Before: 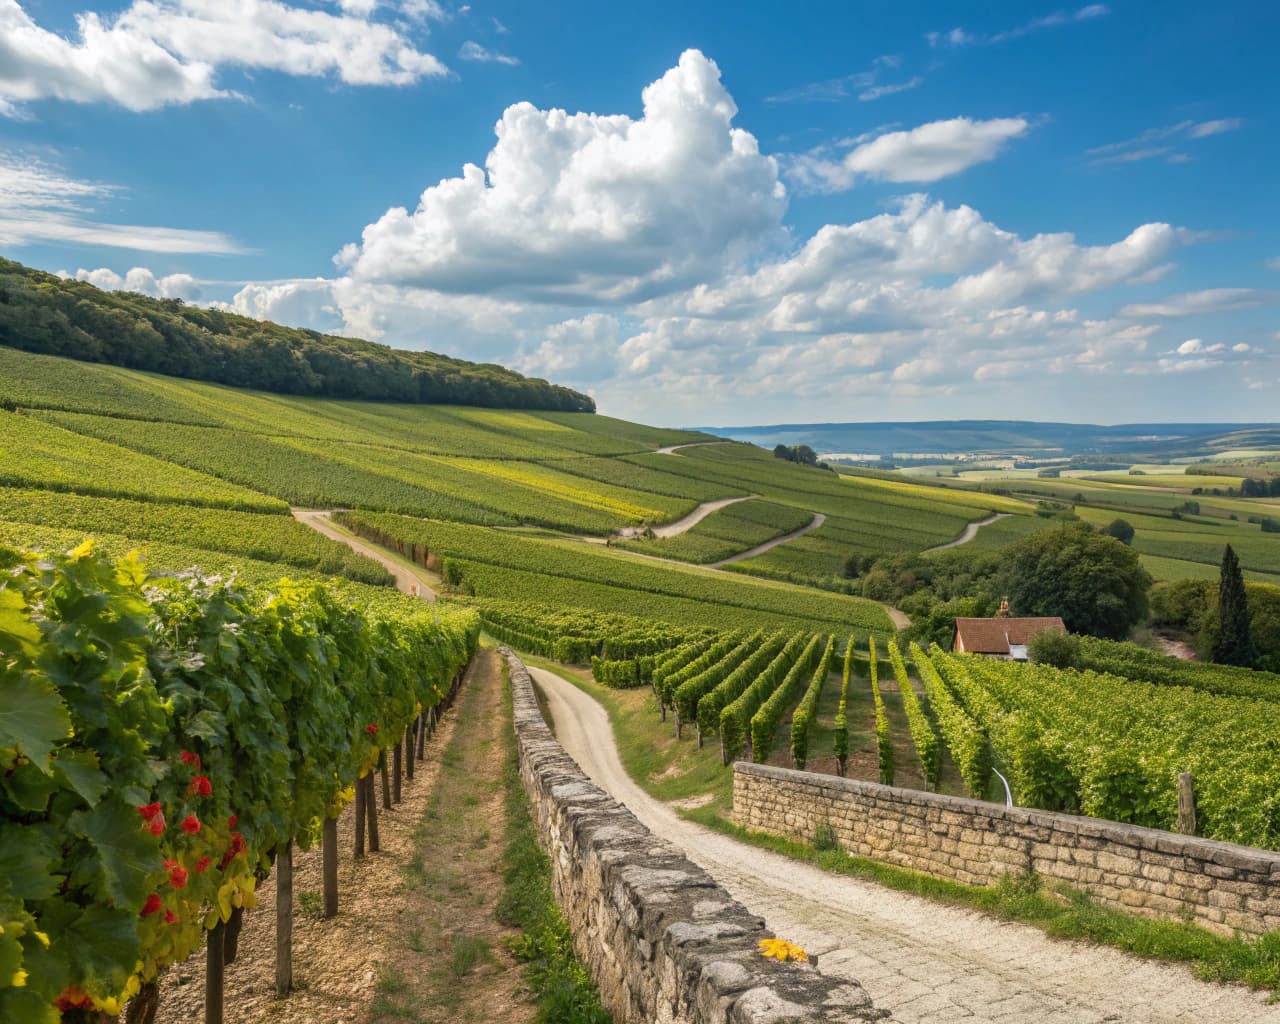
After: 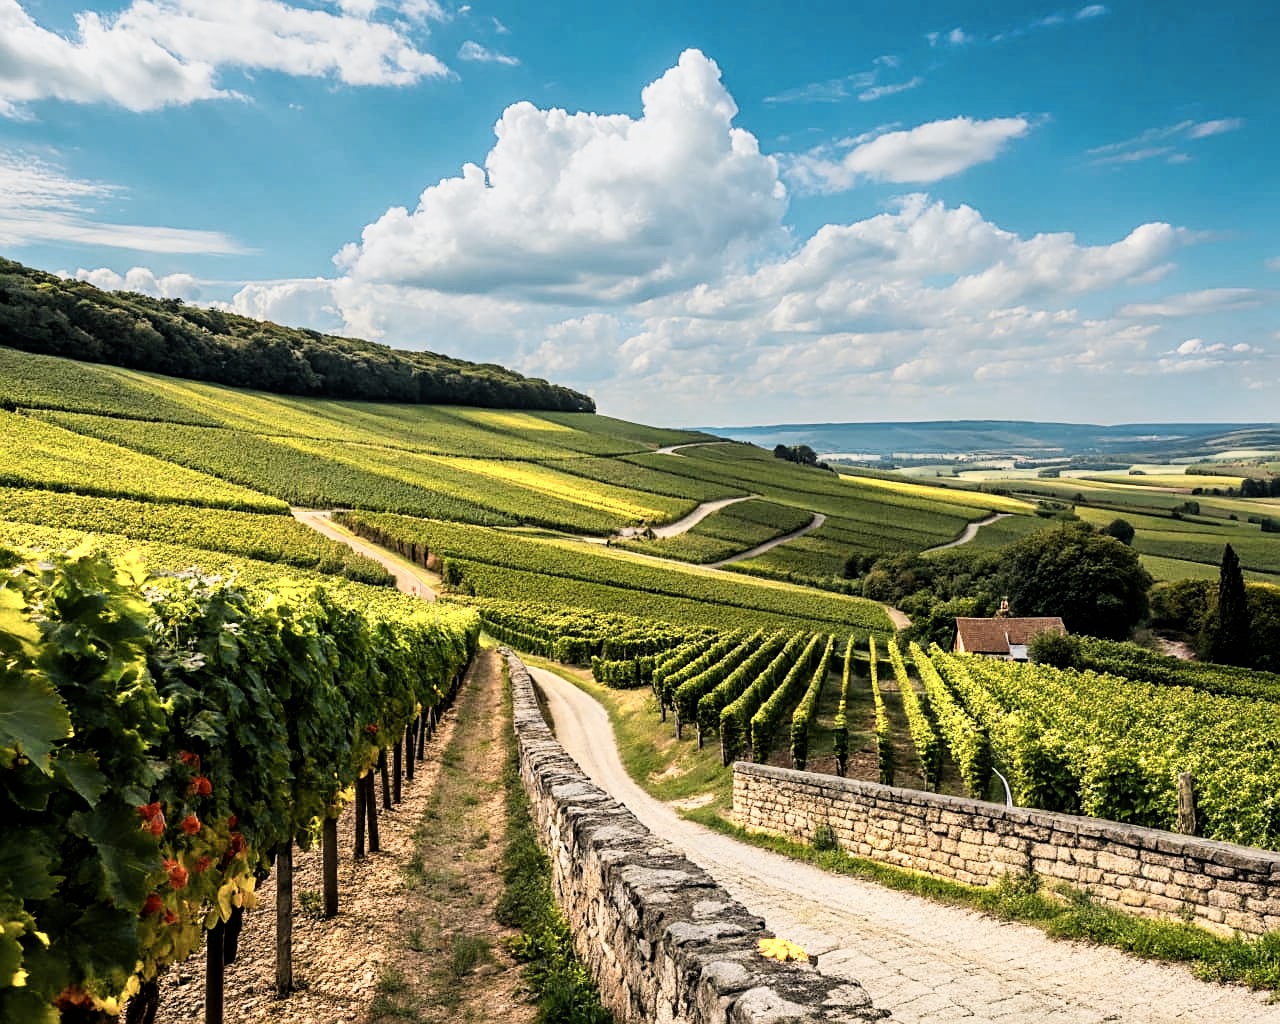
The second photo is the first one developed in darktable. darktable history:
color balance rgb: power › hue 312.42°, perceptual saturation grading › global saturation 14.725%, perceptual brilliance grading › highlights 14.128%, perceptual brilliance grading › shadows -19.133%
sharpen: on, module defaults
filmic rgb: black relative exposure -5.12 EV, white relative exposure 4 EV, threshold 3.01 EV, hardness 2.89, contrast 1.193, highlights saturation mix -28.84%, enable highlight reconstruction true
color zones: curves: ch0 [(0.018, 0.548) (0.224, 0.64) (0.425, 0.447) (0.675, 0.575) (0.732, 0.579)]; ch1 [(0.066, 0.487) (0.25, 0.5) (0.404, 0.43) (0.75, 0.421) (0.956, 0.421)]; ch2 [(0.044, 0.561) (0.215, 0.465) (0.399, 0.544) (0.465, 0.548) (0.614, 0.447) (0.724, 0.43) (0.882, 0.623) (0.956, 0.632)]
